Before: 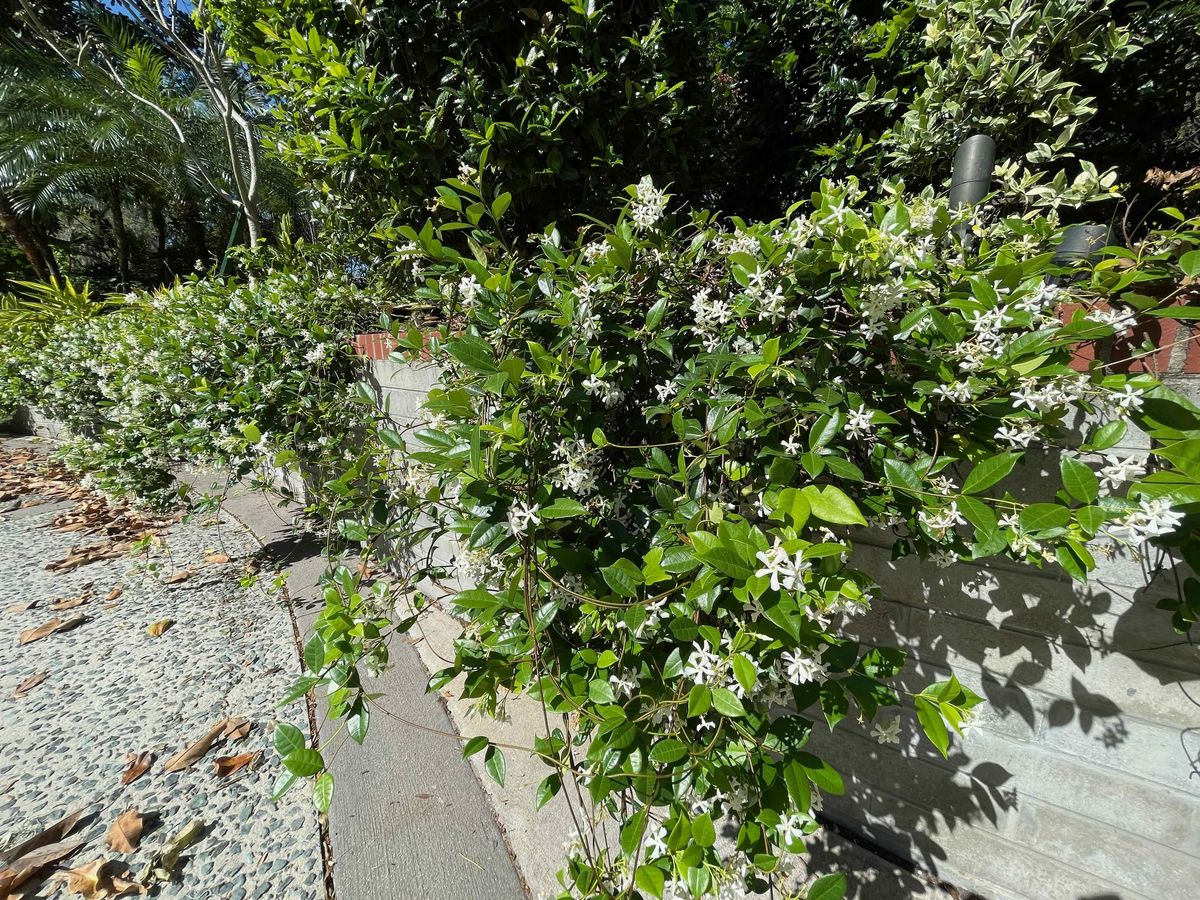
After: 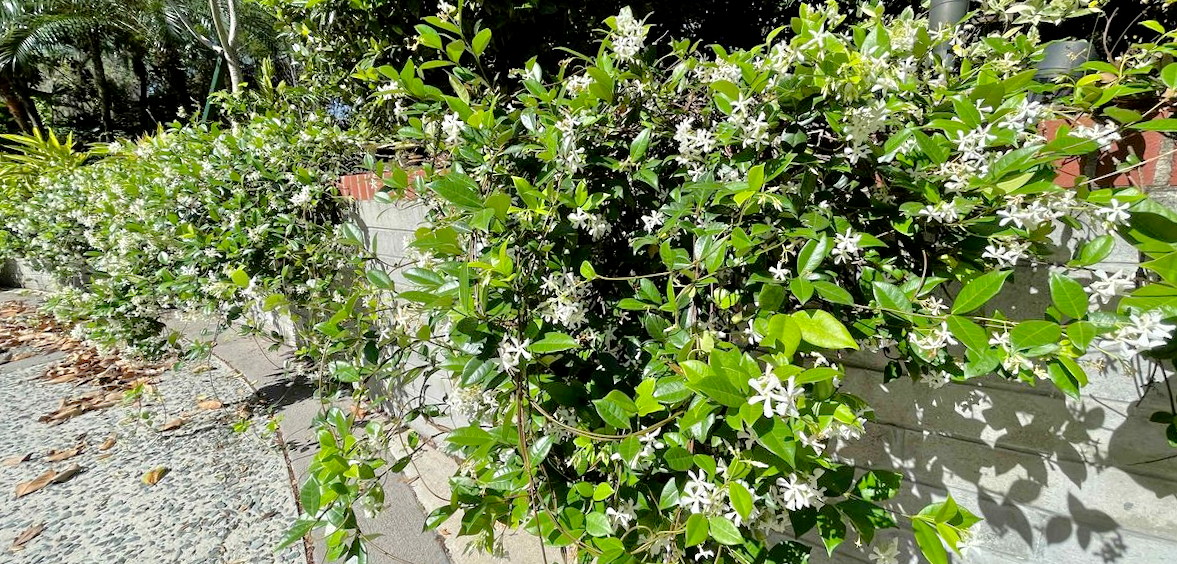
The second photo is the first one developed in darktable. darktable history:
crop: top 16.727%, bottom 16.727%
tone equalizer: -7 EV 0.15 EV, -6 EV 0.6 EV, -5 EV 1.15 EV, -4 EV 1.33 EV, -3 EV 1.15 EV, -2 EV 0.6 EV, -1 EV 0.15 EV, mask exposure compensation -0.5 EV
rotate and perspective: rotation -2°, crop left 0.022, crop right 0.978, crop top 0.049, crop bottom 0.951
